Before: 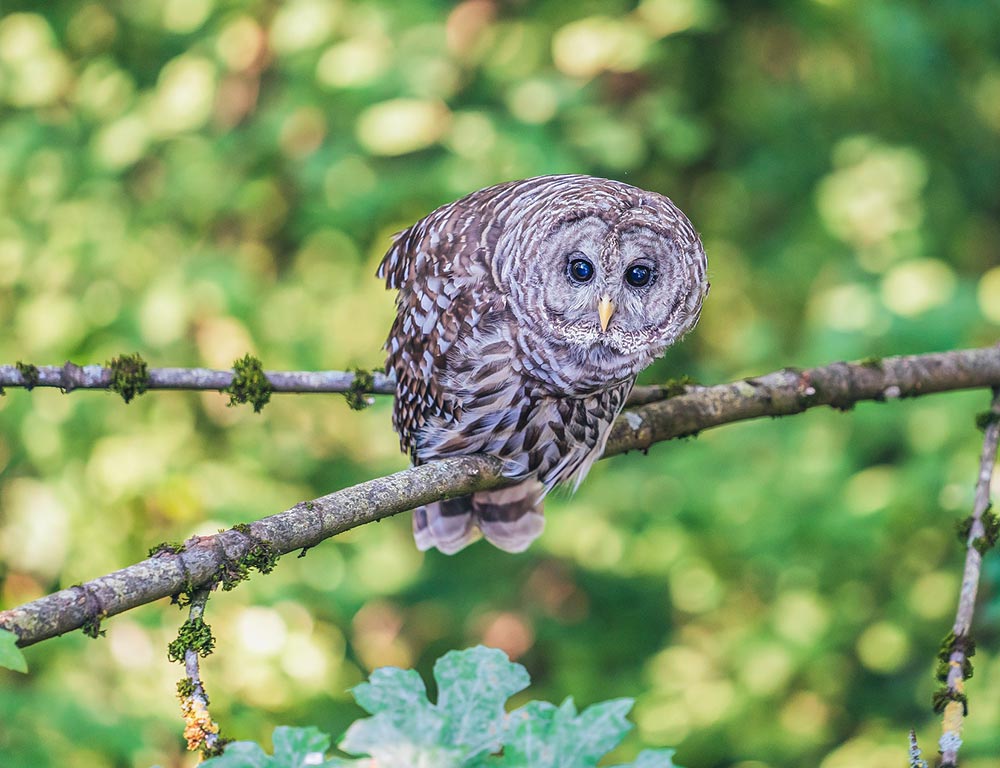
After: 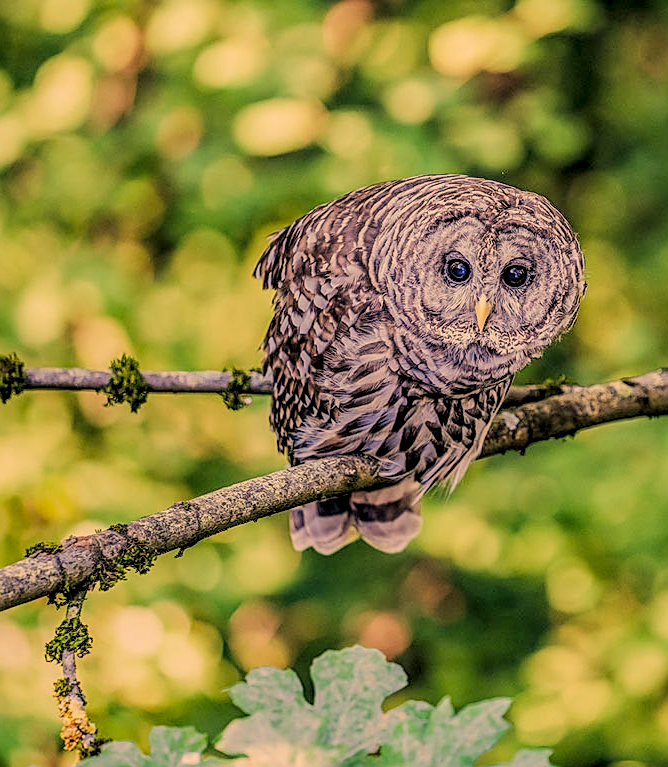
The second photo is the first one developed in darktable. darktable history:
crop and rotate: left 12.343%, right 20.758%
sharpen: on, module defaults
exposure: exposure -0.109 EV, compensate highlight preservation false
local contrast: detail 160%
color correction: highlights a* 14.93, highlights b* 31.46
filmic rgb: black relative exposure -6.07 EV, white relative exposure 6.98 EV, hardness 2.26, add noise in highlights 0.002, preserve chrominance max RGB, color science v3 (2019), use custom middle-gray values true, contrast in highlights soft
